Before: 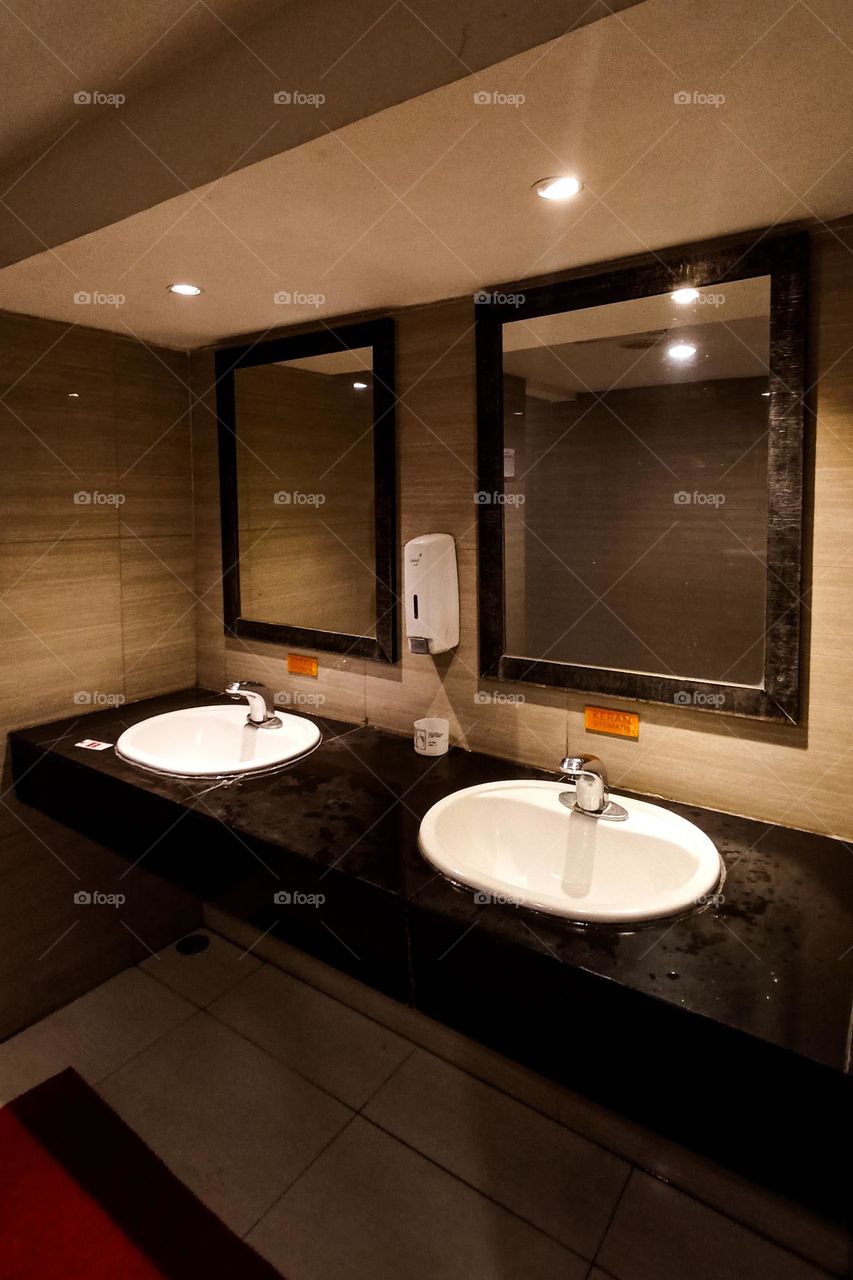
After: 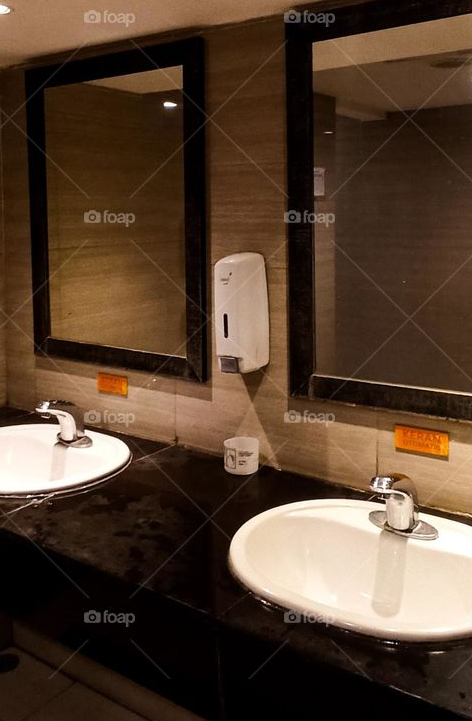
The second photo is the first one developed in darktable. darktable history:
tone equalizer: on, module defaults
crop and rotate: left 22.307%, top 22.028%, right 22.26%, bottom 21.595%
